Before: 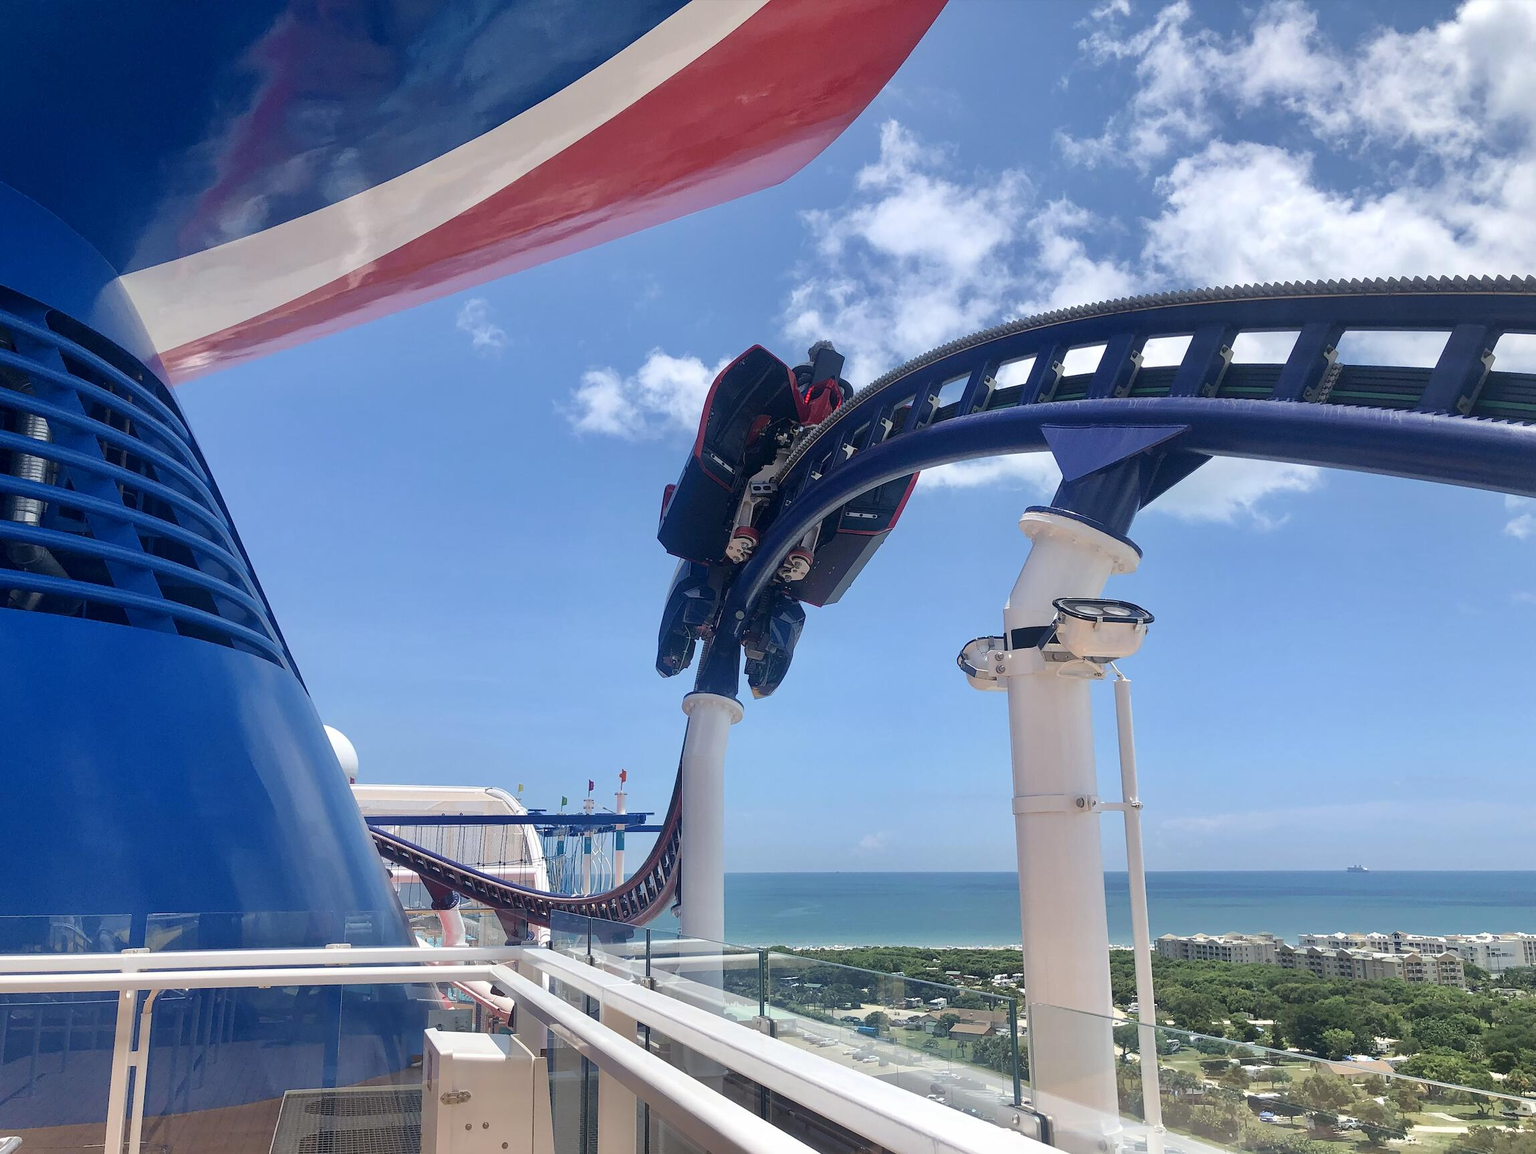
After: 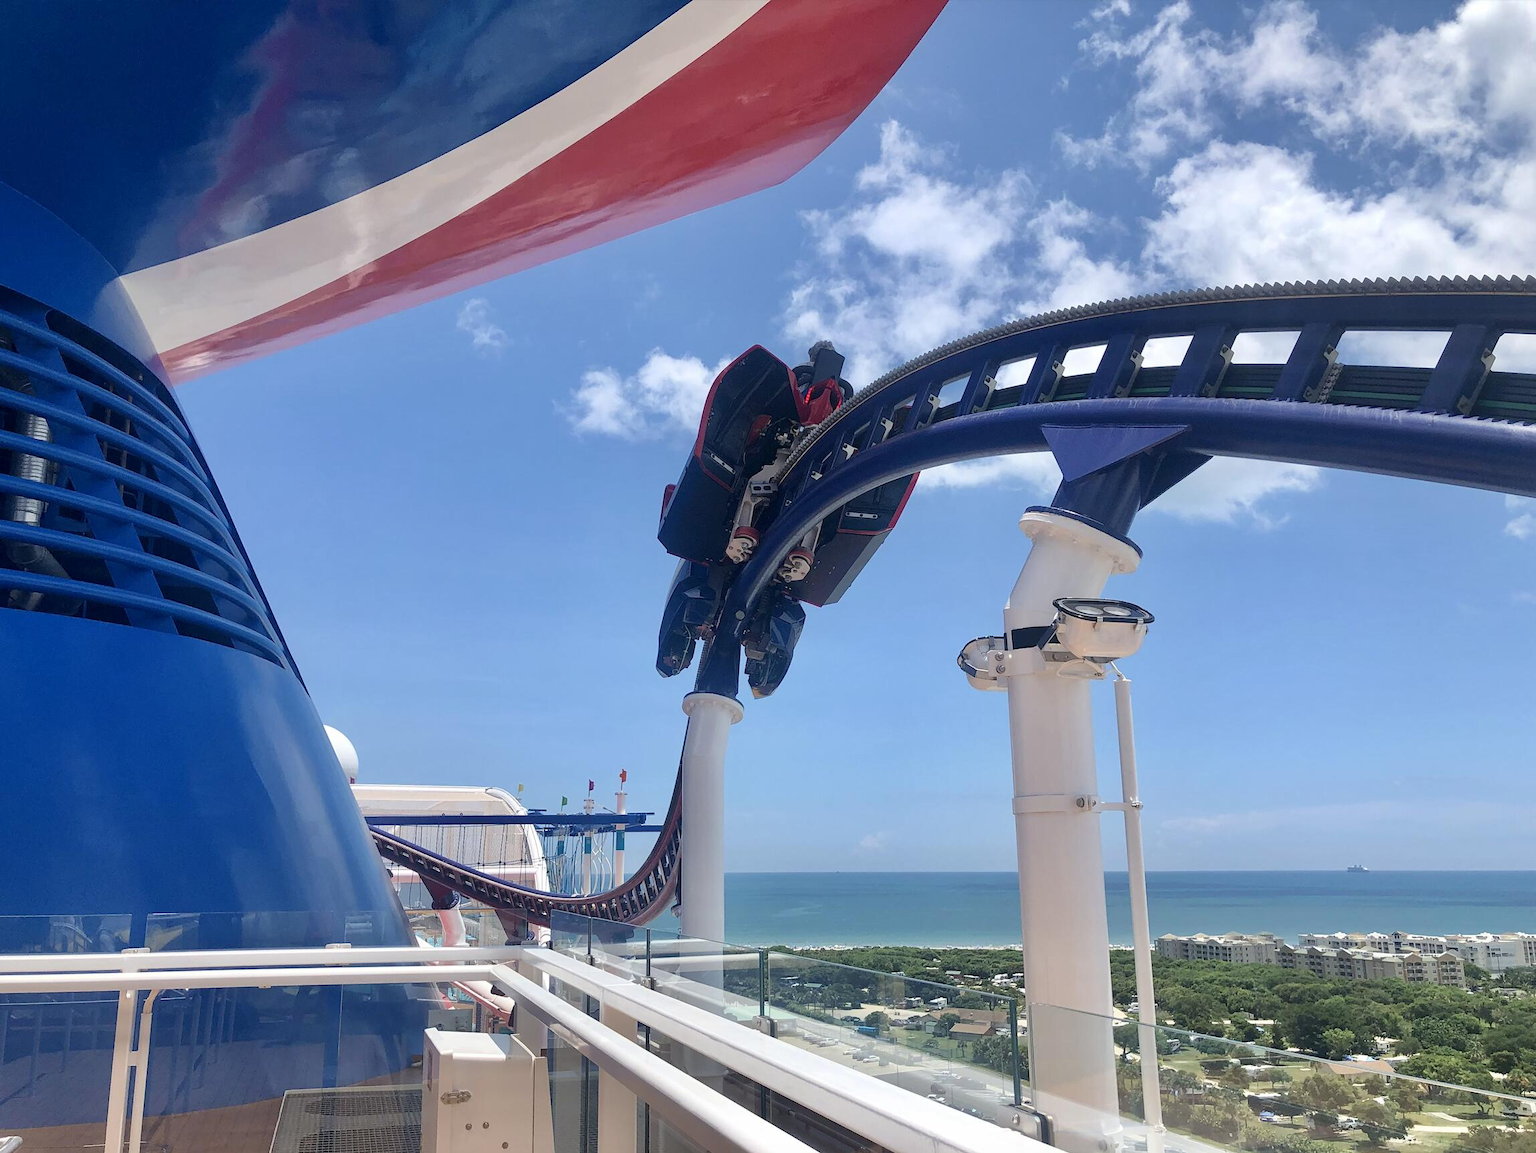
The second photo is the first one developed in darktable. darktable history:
shadows and highlights: shadows 3.8, highlights -18.23, soften with gaussian
